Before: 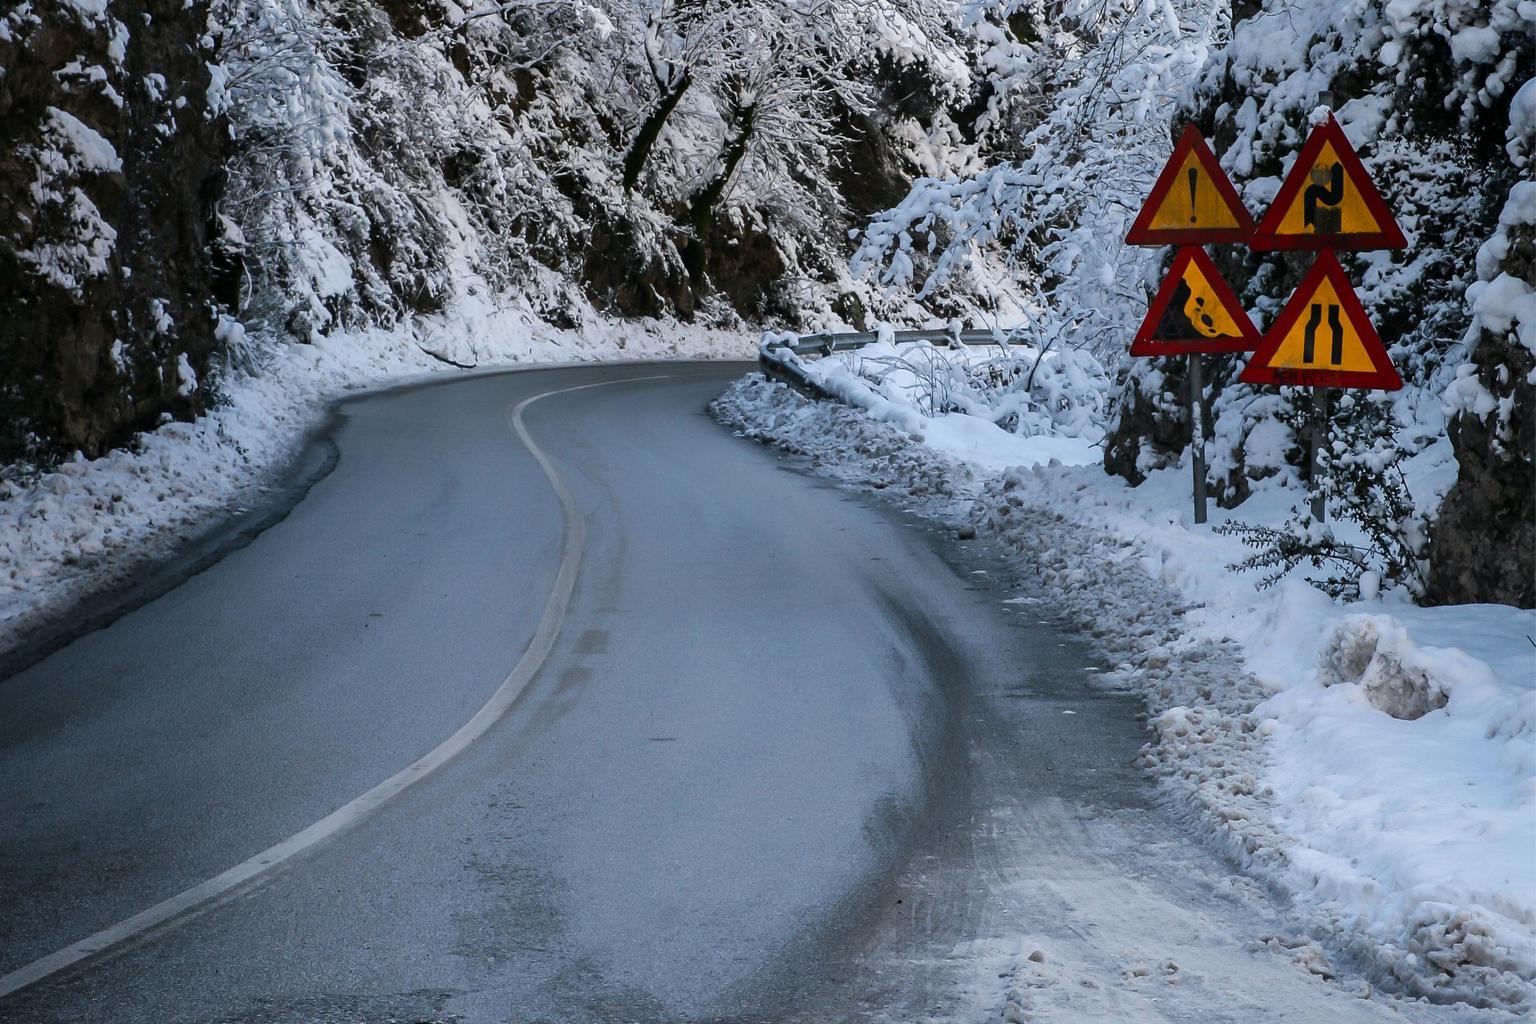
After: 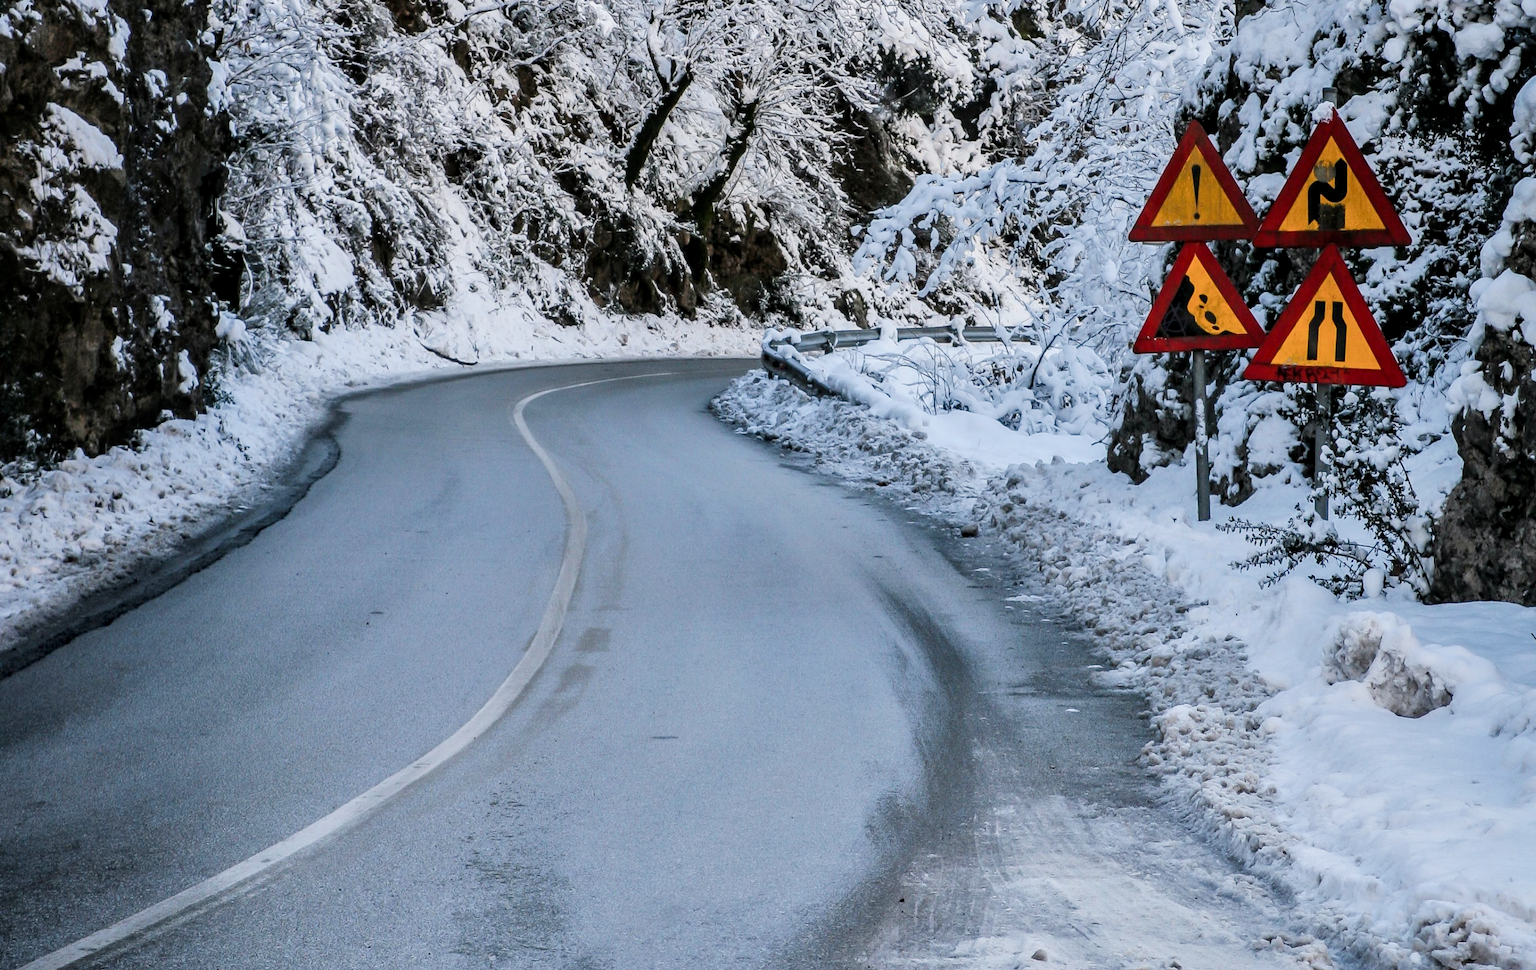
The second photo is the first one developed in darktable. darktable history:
crop: top 0.448%, right 0.264%, bottom 5.045%
local contrast: detail 130%
exposure: black level correction 0, exposure 1.1 EV, compensate exposure bias true, compensate highlight preservation false
shadows and highlights: shadows 5, soften with gaussian
filmic rgb: black relative exposure -7.65 EV, white relative exposure 4.56 EV, hardness 3.61
